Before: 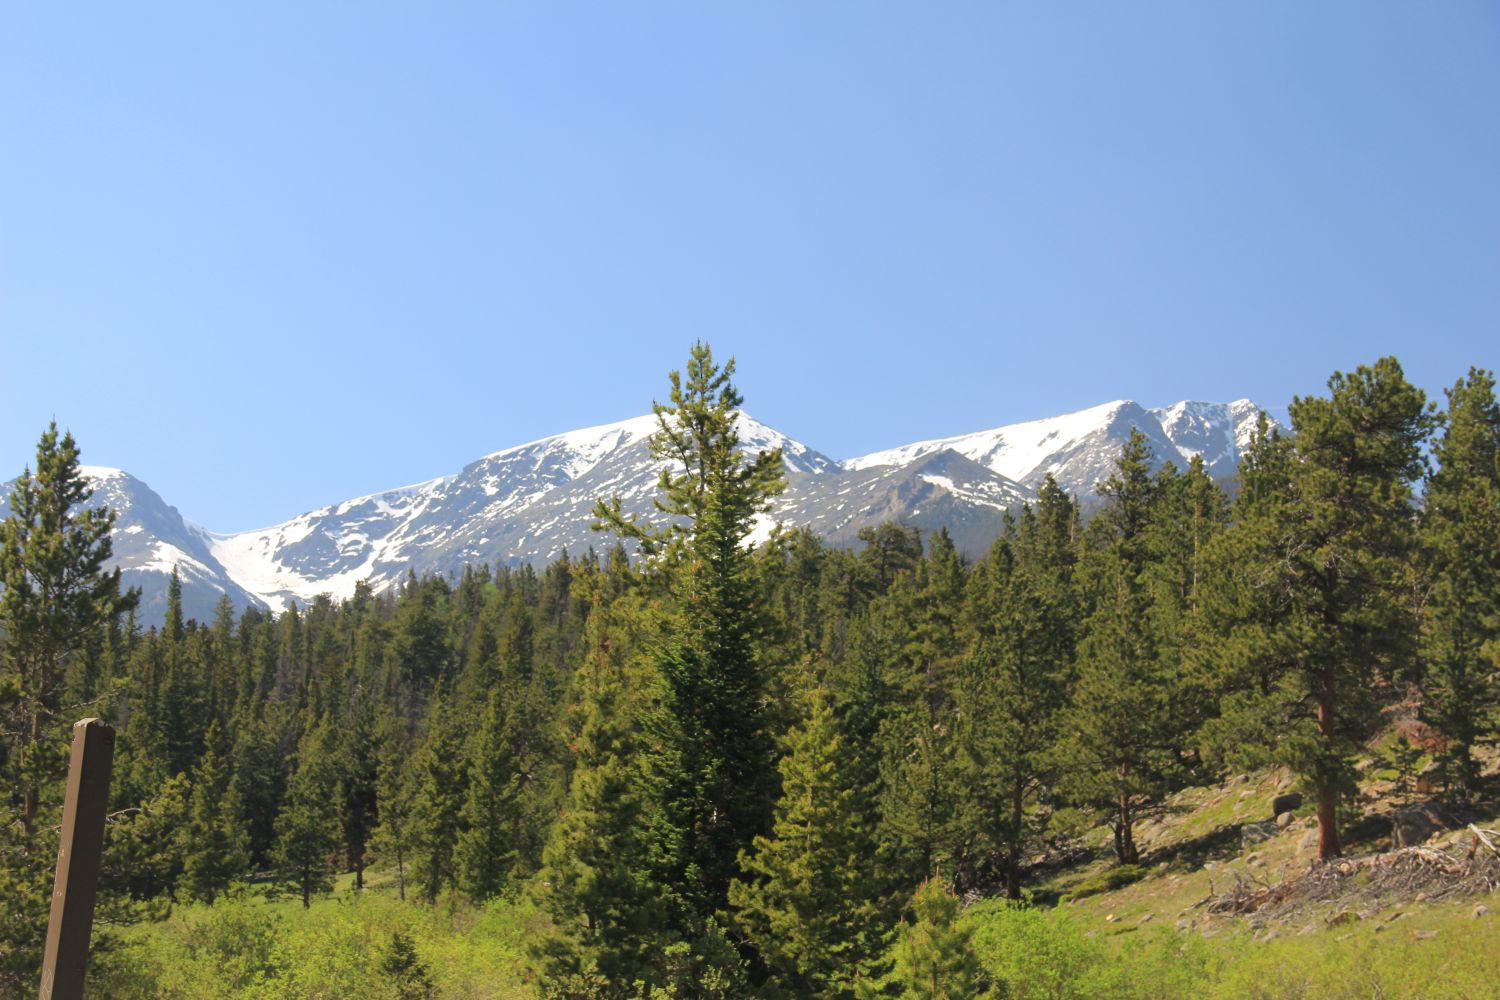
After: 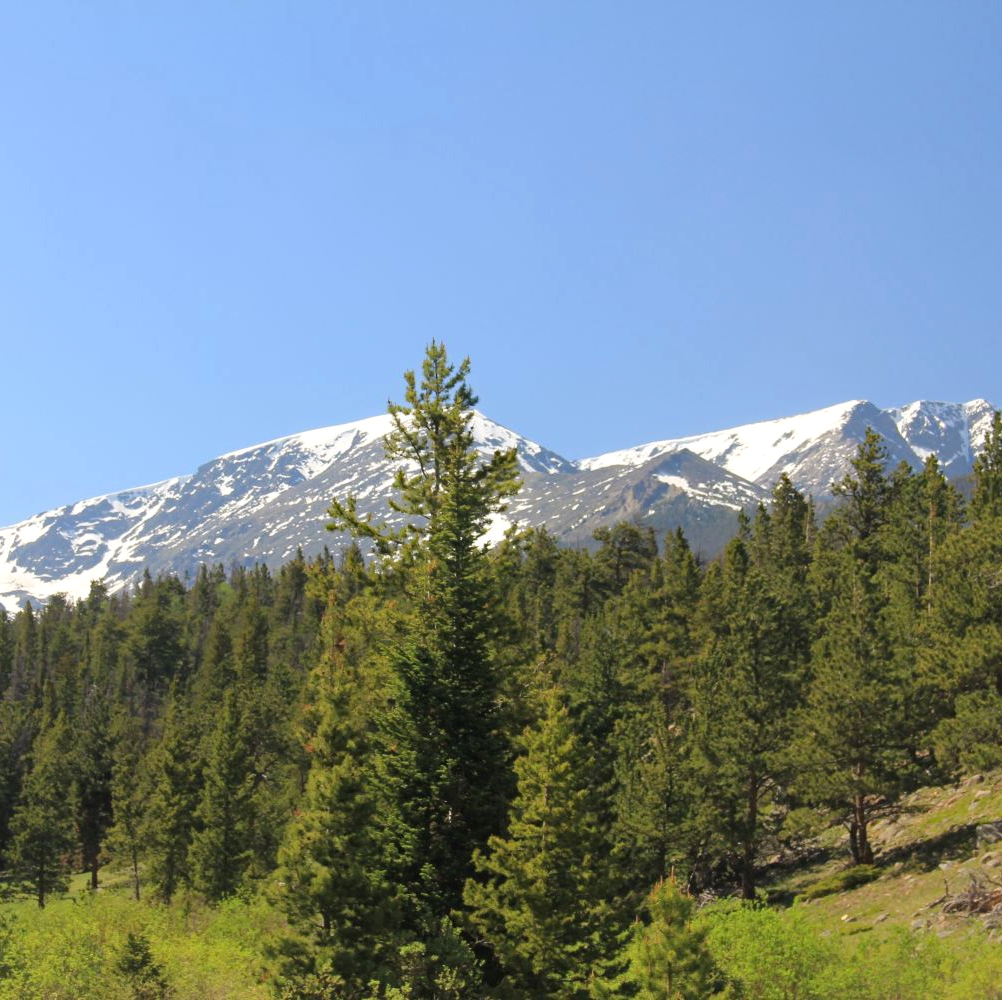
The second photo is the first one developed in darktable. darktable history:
crop and rotate: left 17.732%, right 15.423%
haze removal: compatibility mode true, adaptive false
